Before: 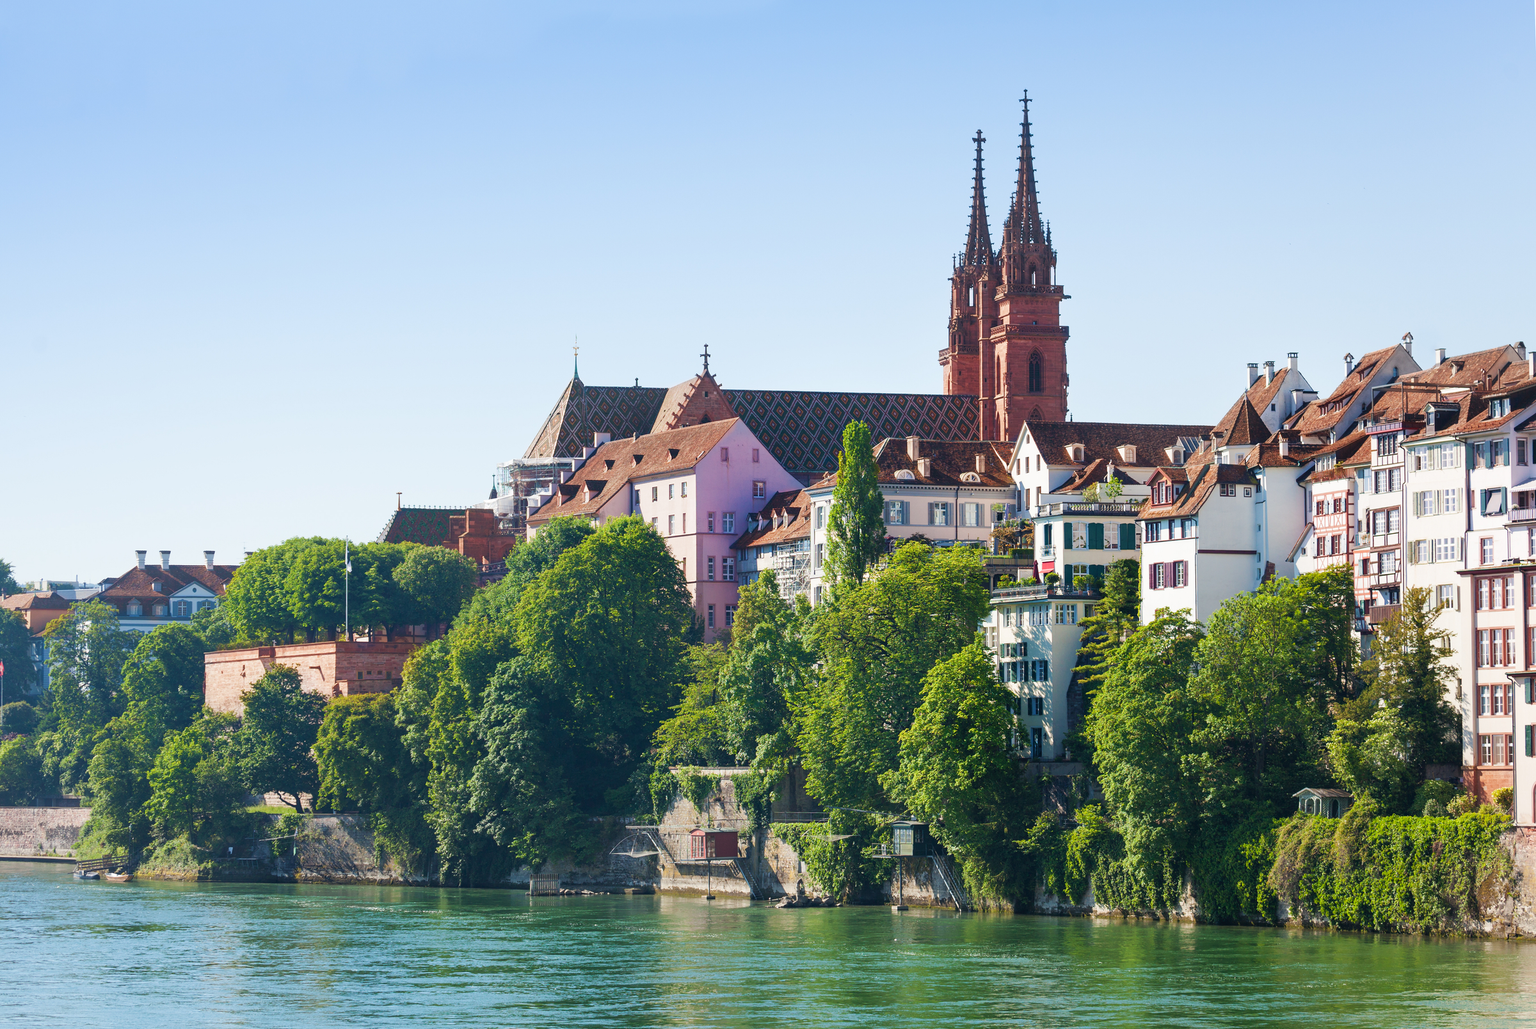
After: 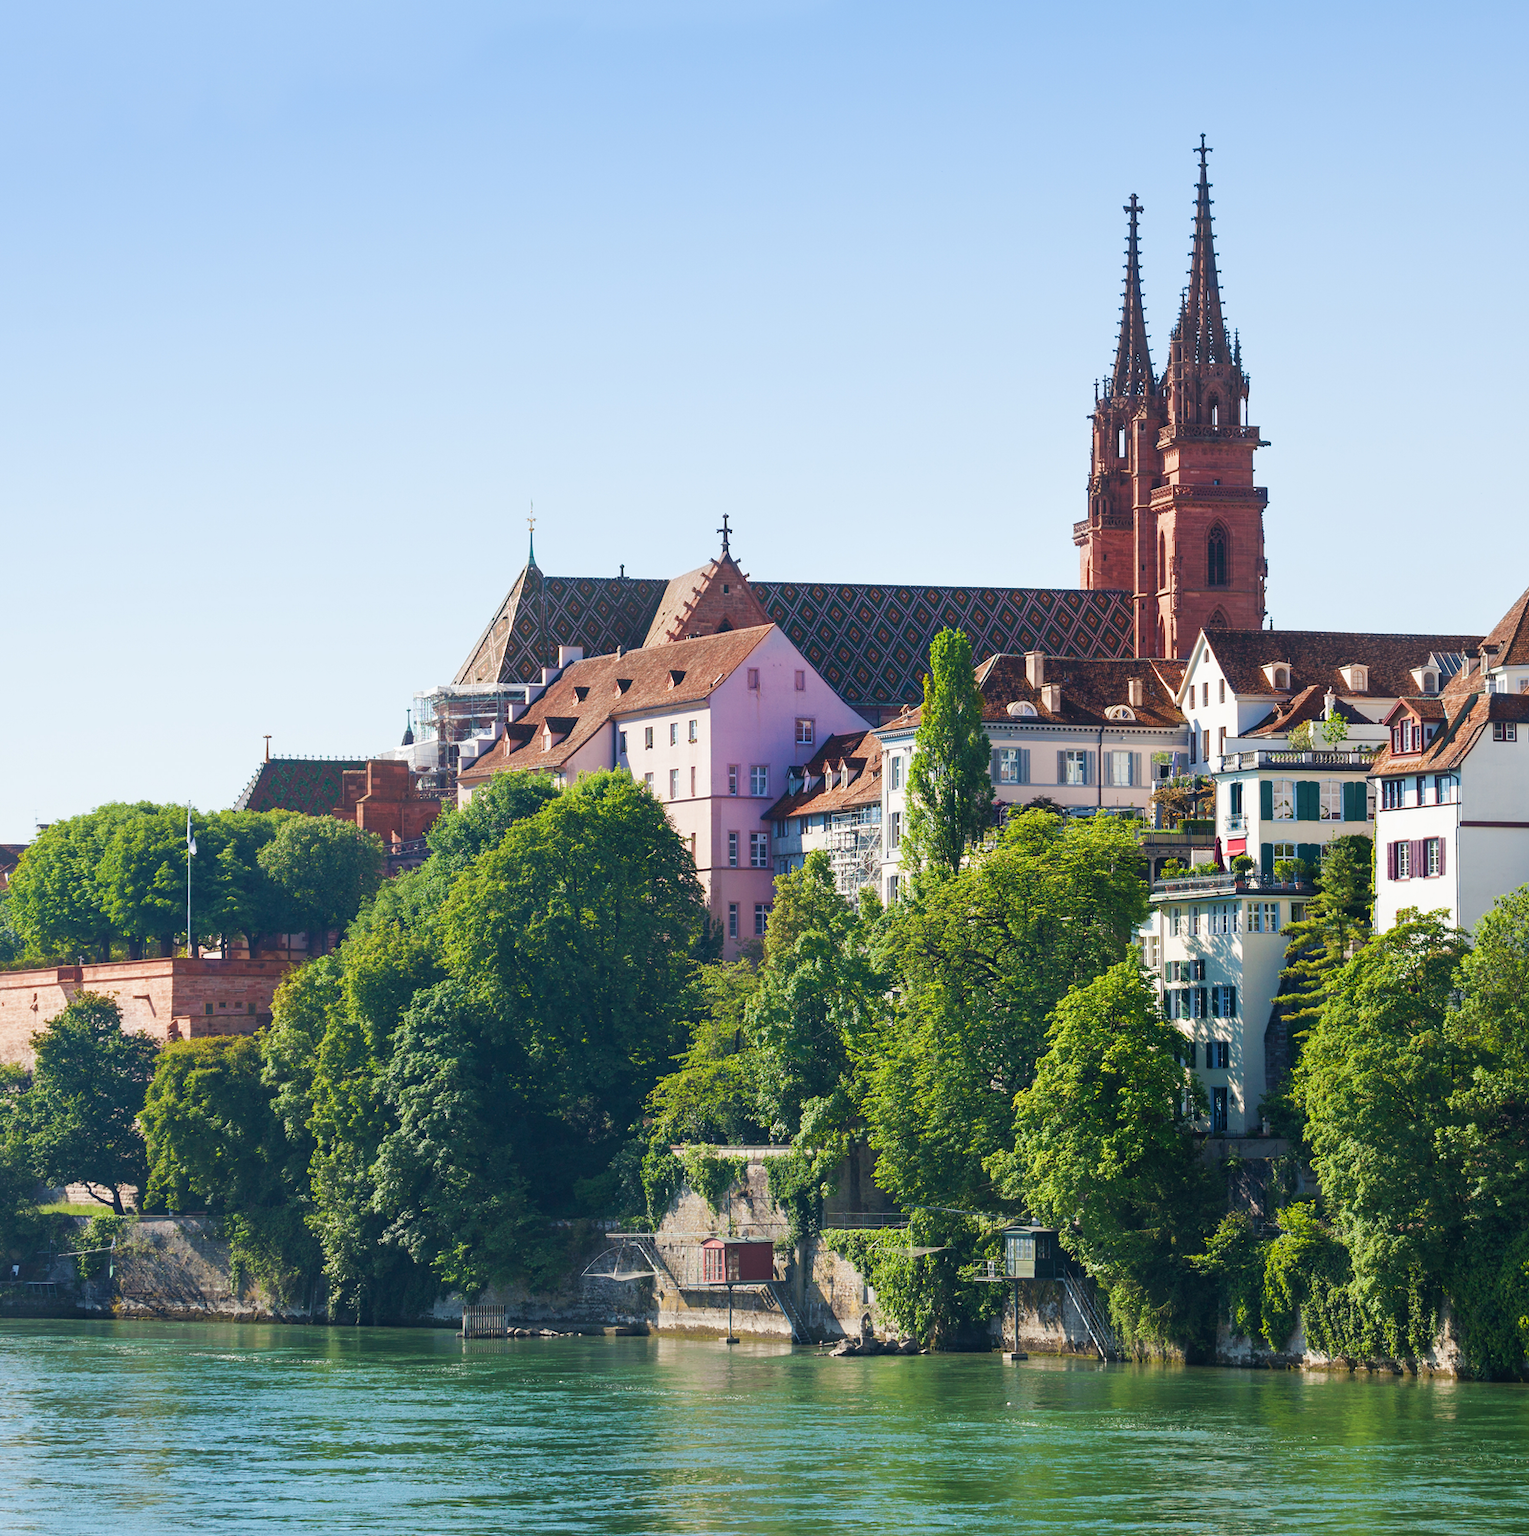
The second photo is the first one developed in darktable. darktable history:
crop and rotate: left 14.371%, right 18.948%
